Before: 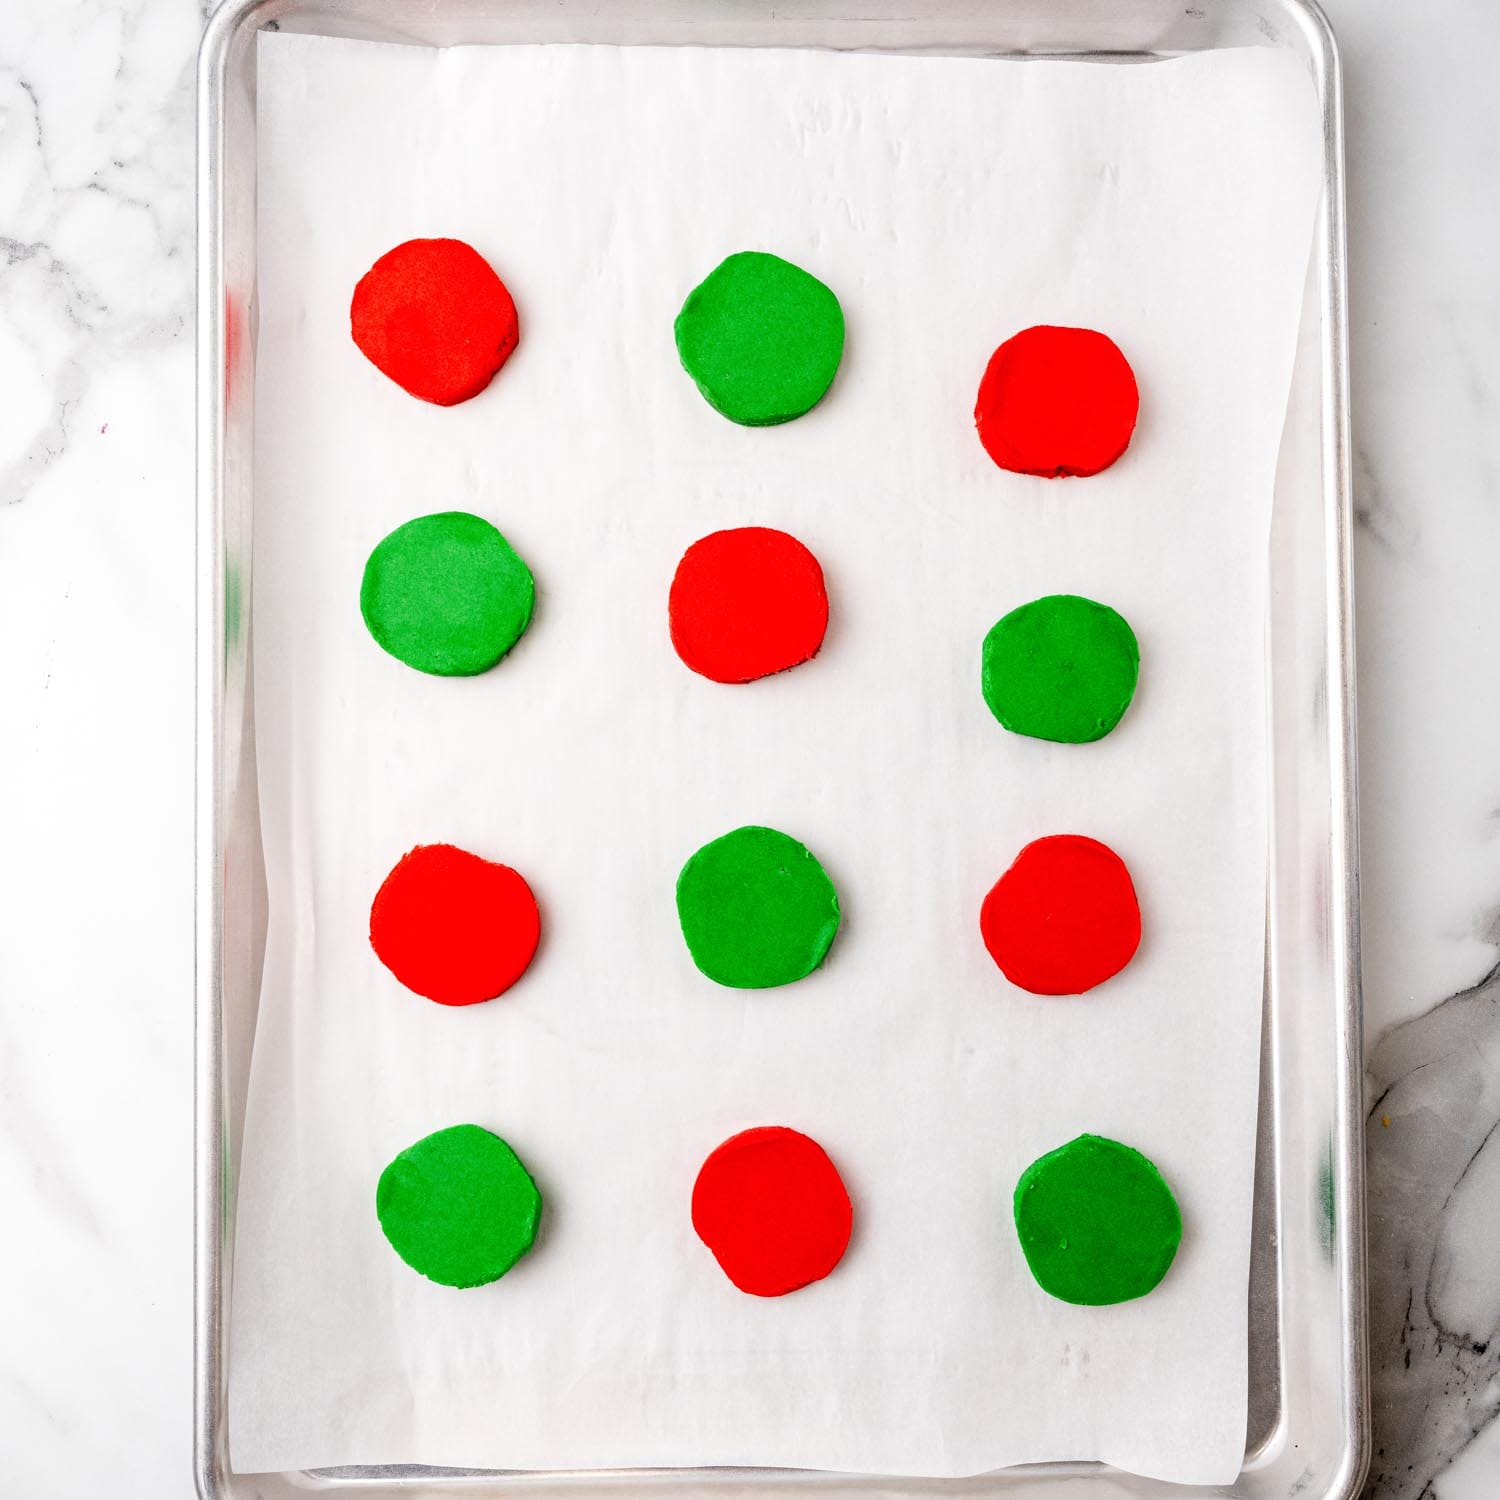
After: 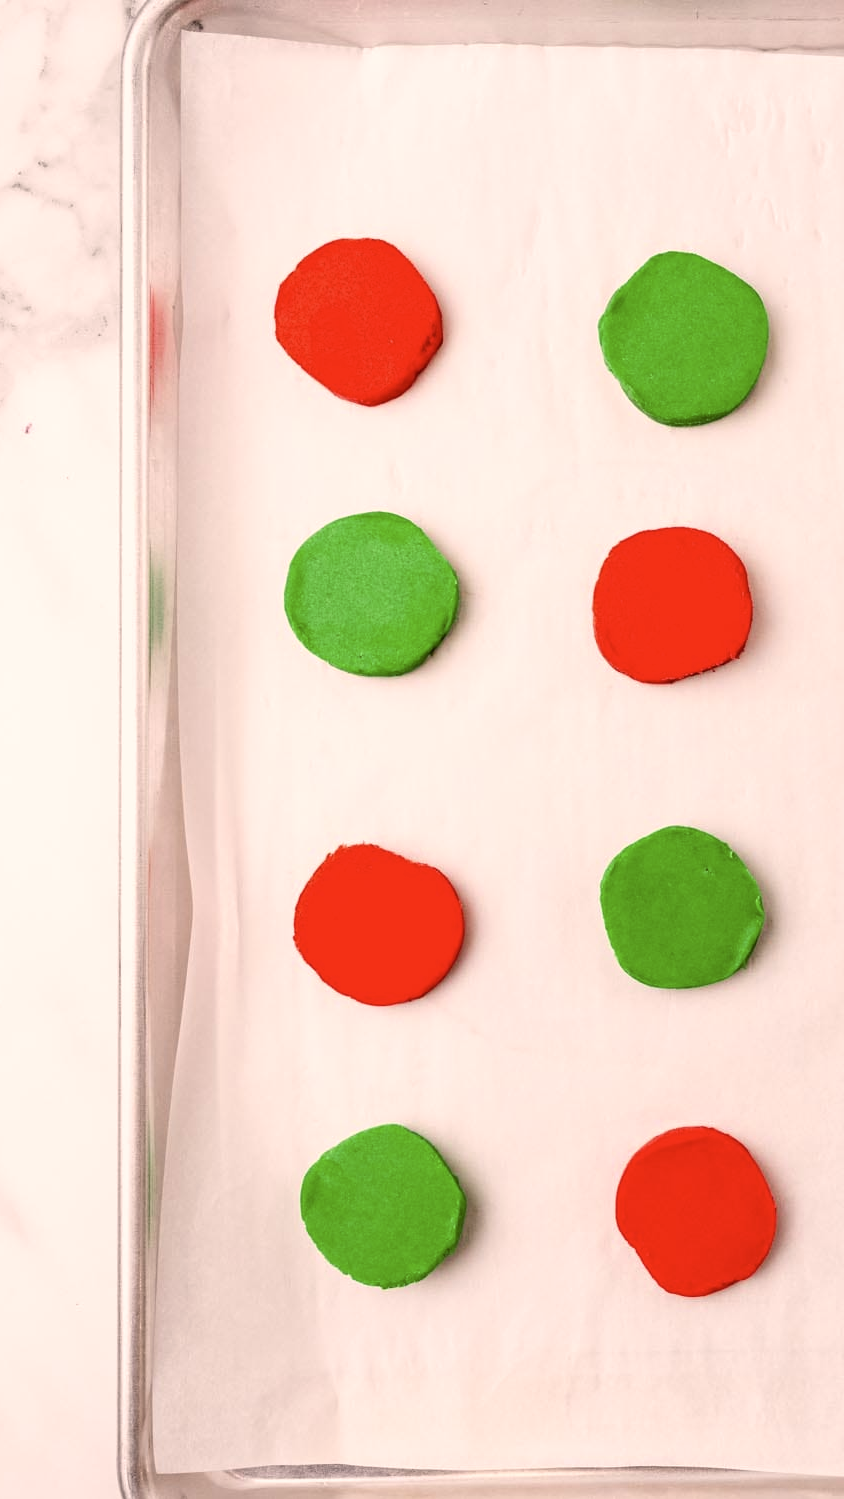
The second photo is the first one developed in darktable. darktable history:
crop: left 5.114%, right 38.589%
color correction: highlights a* 10.21, highlights b* 9.79, shadows a* 8.61, shadows b* 7.88, saturation 0.8
